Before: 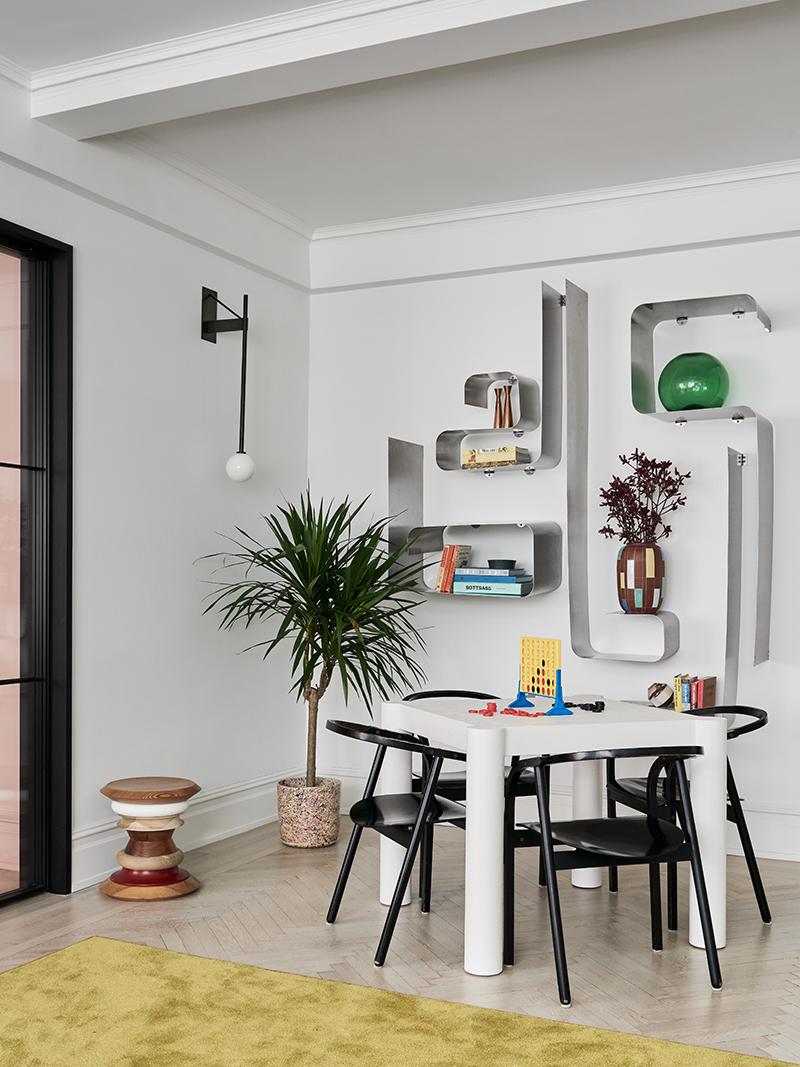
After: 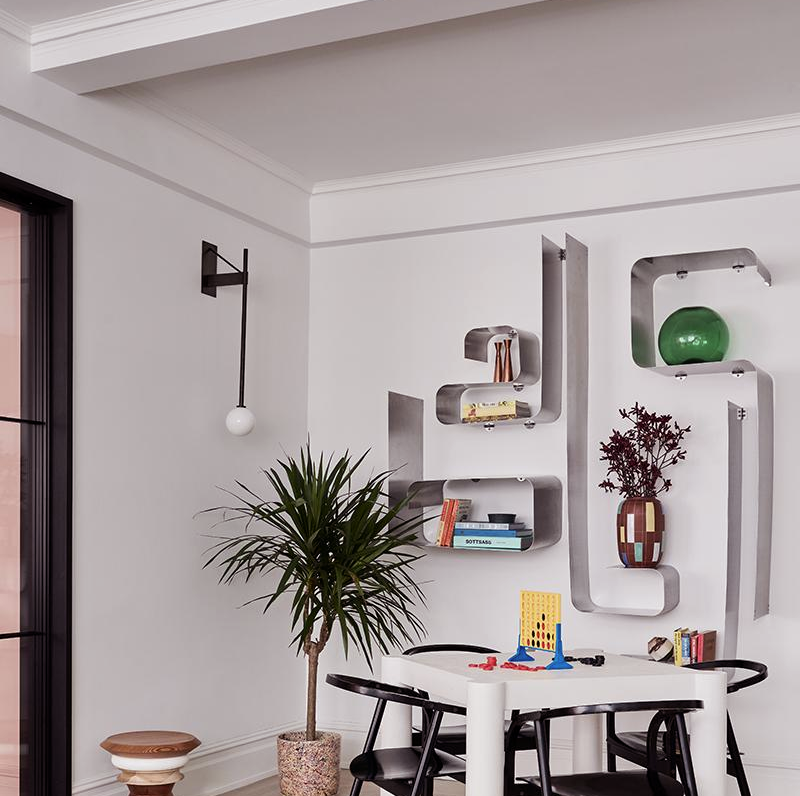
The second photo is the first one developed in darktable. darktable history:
exposure: compensate highlight preservation false
color balance rgb: power › luminance -7.801%, power › chroma 1.351%, power › hue 330.49°, perceptual saturation grading › global saturation 0.959%, perceptual brilliance grading › global brilliance 2.229%, perceptual brilliance grading › highlights -3.964%, global vibrance 9.852%
crop: top 4.341%, bottom 21.014%
